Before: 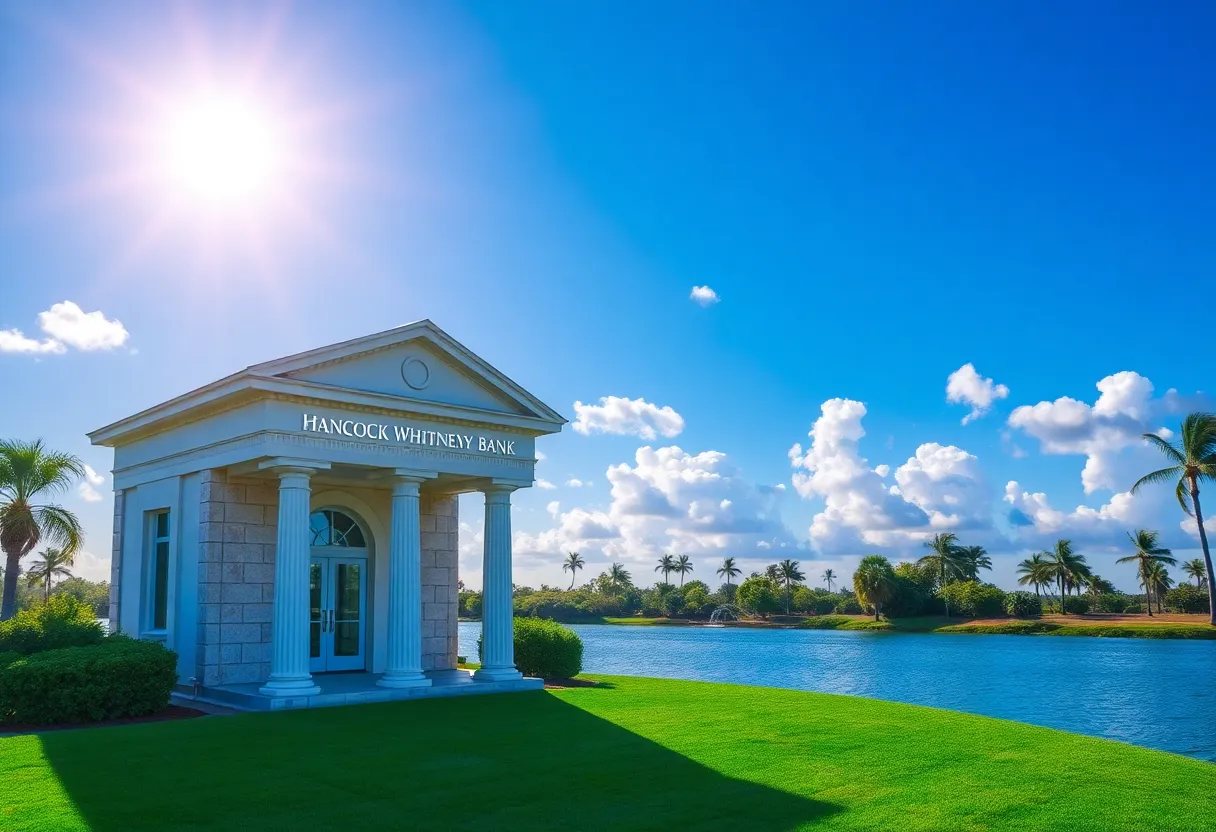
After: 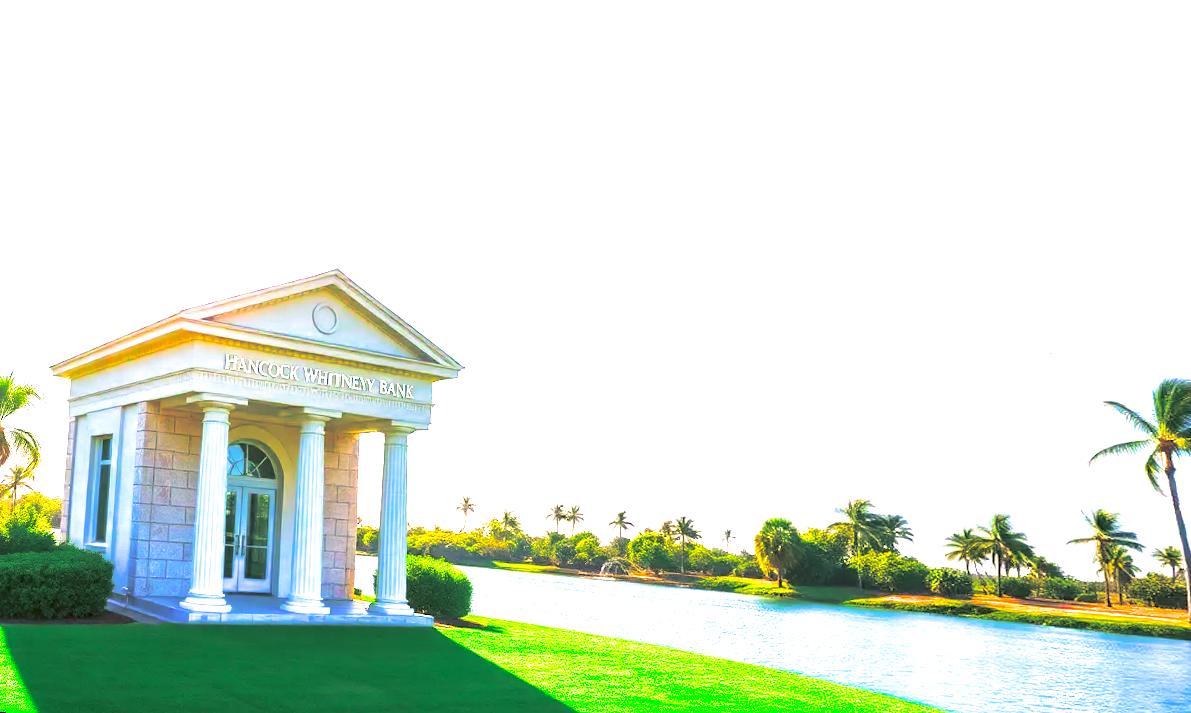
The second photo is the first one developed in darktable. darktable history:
exposure: black level correction 0, exposure 1.975 EV, compensate exposure bias true, compensate highlight preservation false
white balance: emerald 1
rotate and perspective: rotation 1.69°, lens shift (vertical) -0.023, lens shift (horizontal) -0.291, crop left 0.025, crop right 0.988, crop top 0.092, crop bottom 0.842
color correction: highlights a* 10.44, highlights b* 30.04, shadows a* 2.73, shadows b* 17.51, saturation 1.72
split-toning: shadows › hue 205.2°, shadows › saturation 0.29, highlights › hue 50.4°, highlights › saturation 0.38, balance -49.9
